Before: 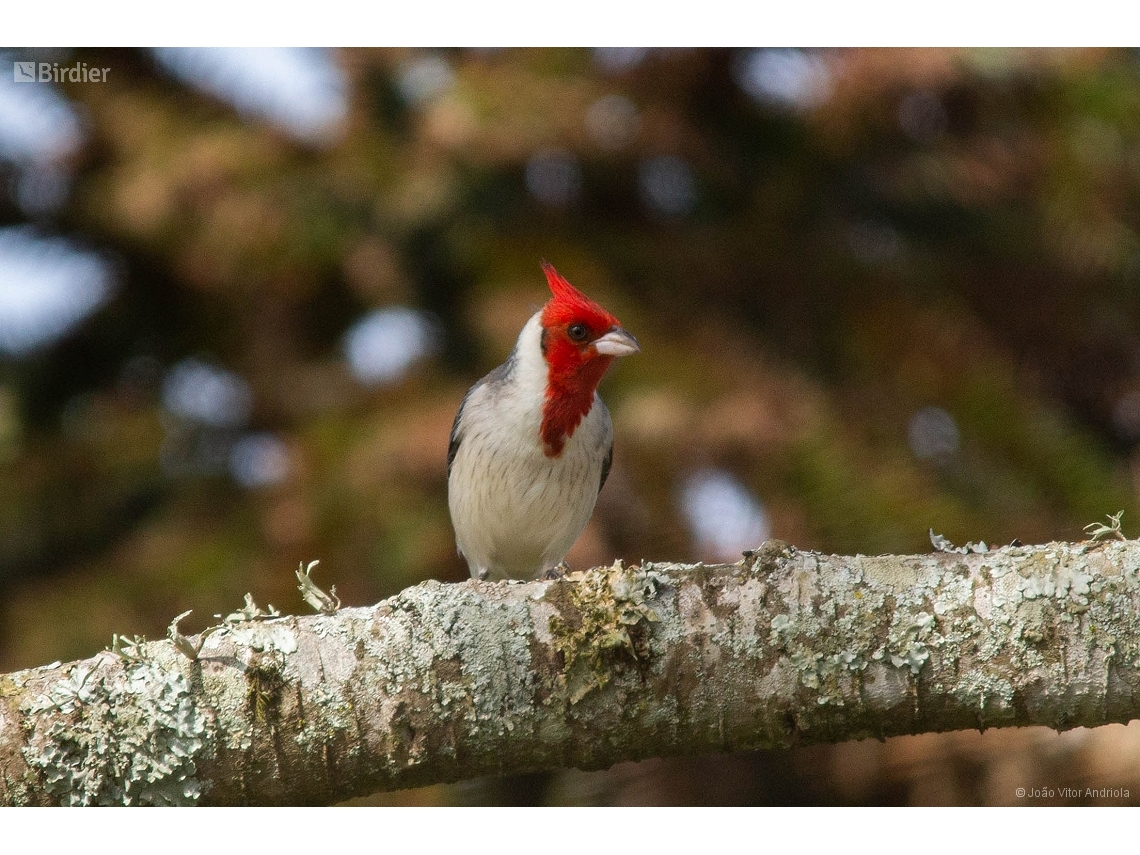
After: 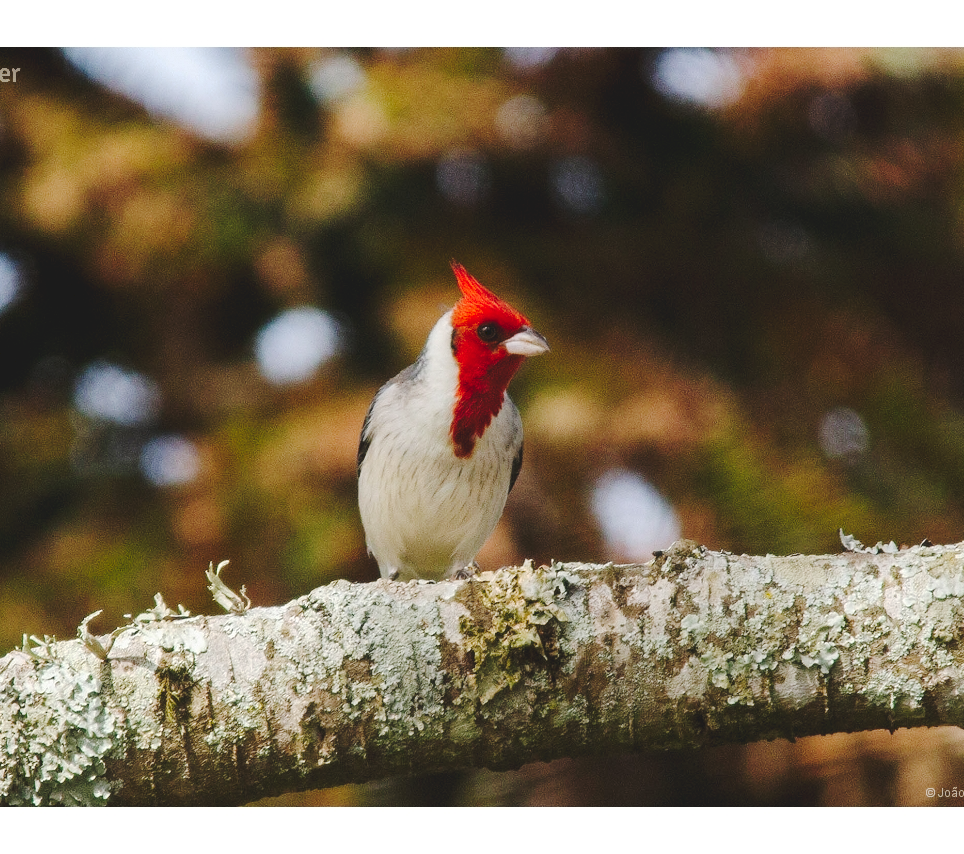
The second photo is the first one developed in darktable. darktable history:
tone curve: curves: ch0 [(0, 0) (0.003, 0.096) (0.011, 0.097) (0.025, 0.096) (0.044, 0.099) (0.069, 0.109) (0.1, 0.129) (0.136, 0.149) (0.177, 0.176) (0.224, 0.22) (0.277, 0.288) (0.335, 0.385) (0.399, 0.49) (0.468, 0.581) (0.543, 0.661) (0.623, 0.729) (0.709, 0.79) (0.801, 0.849) (0.898, 0.912) (1, 1)], preserve colors none
crop: left 7.975%, right 7.45%
exposure: compensate exposure bias true, compensate highlight preservation false
